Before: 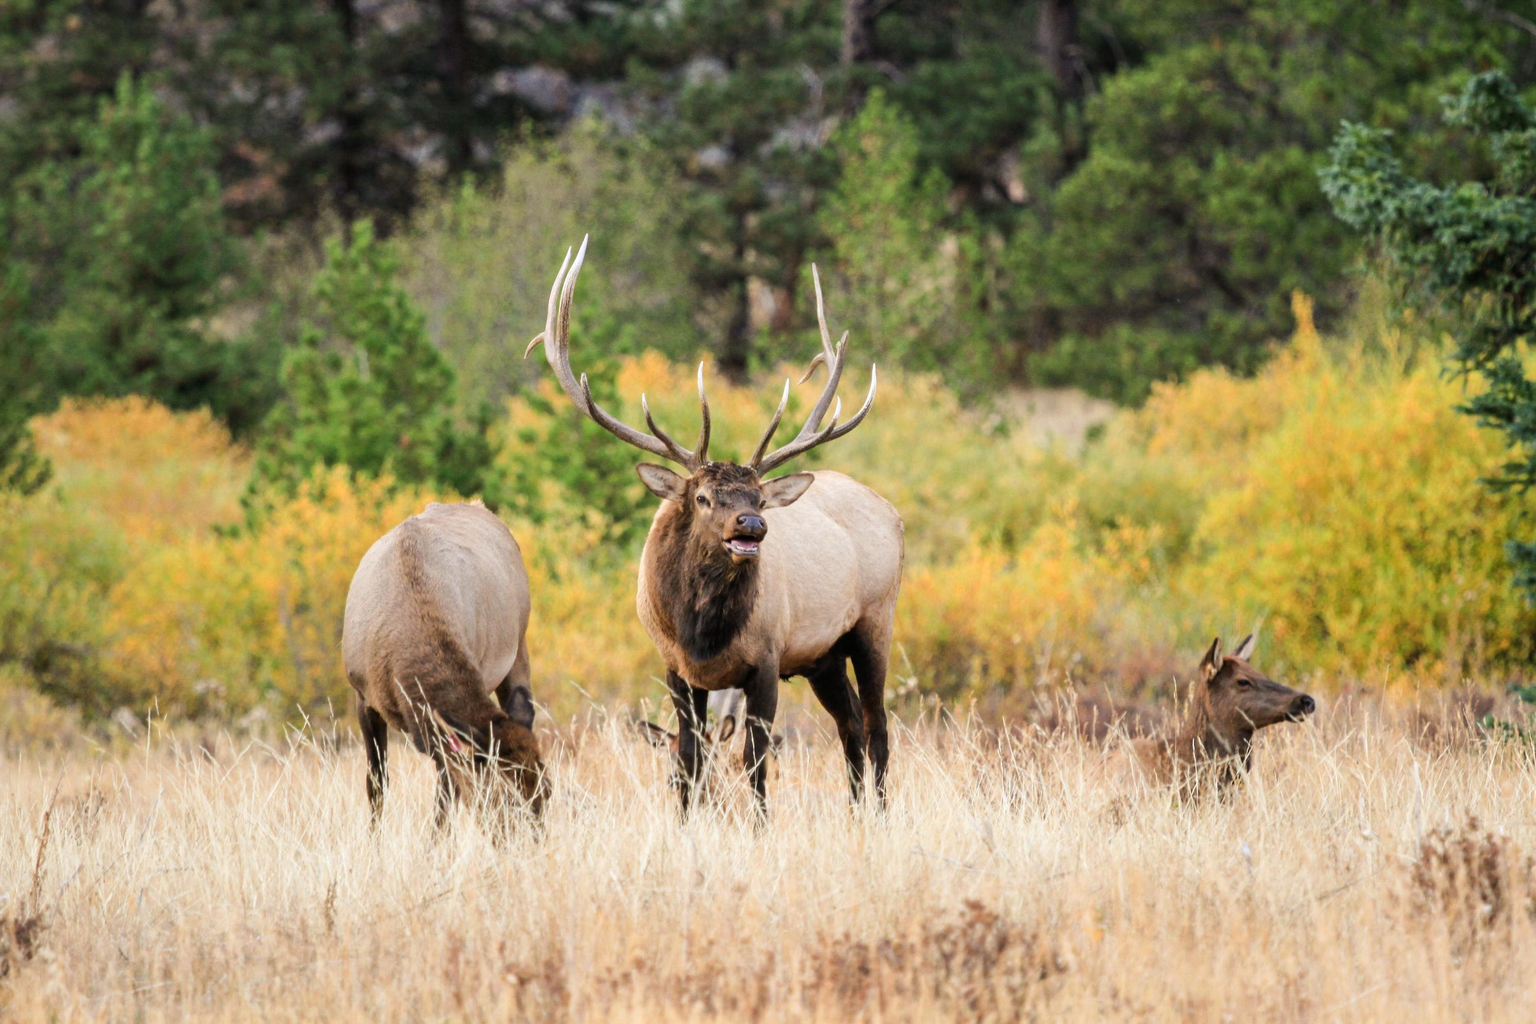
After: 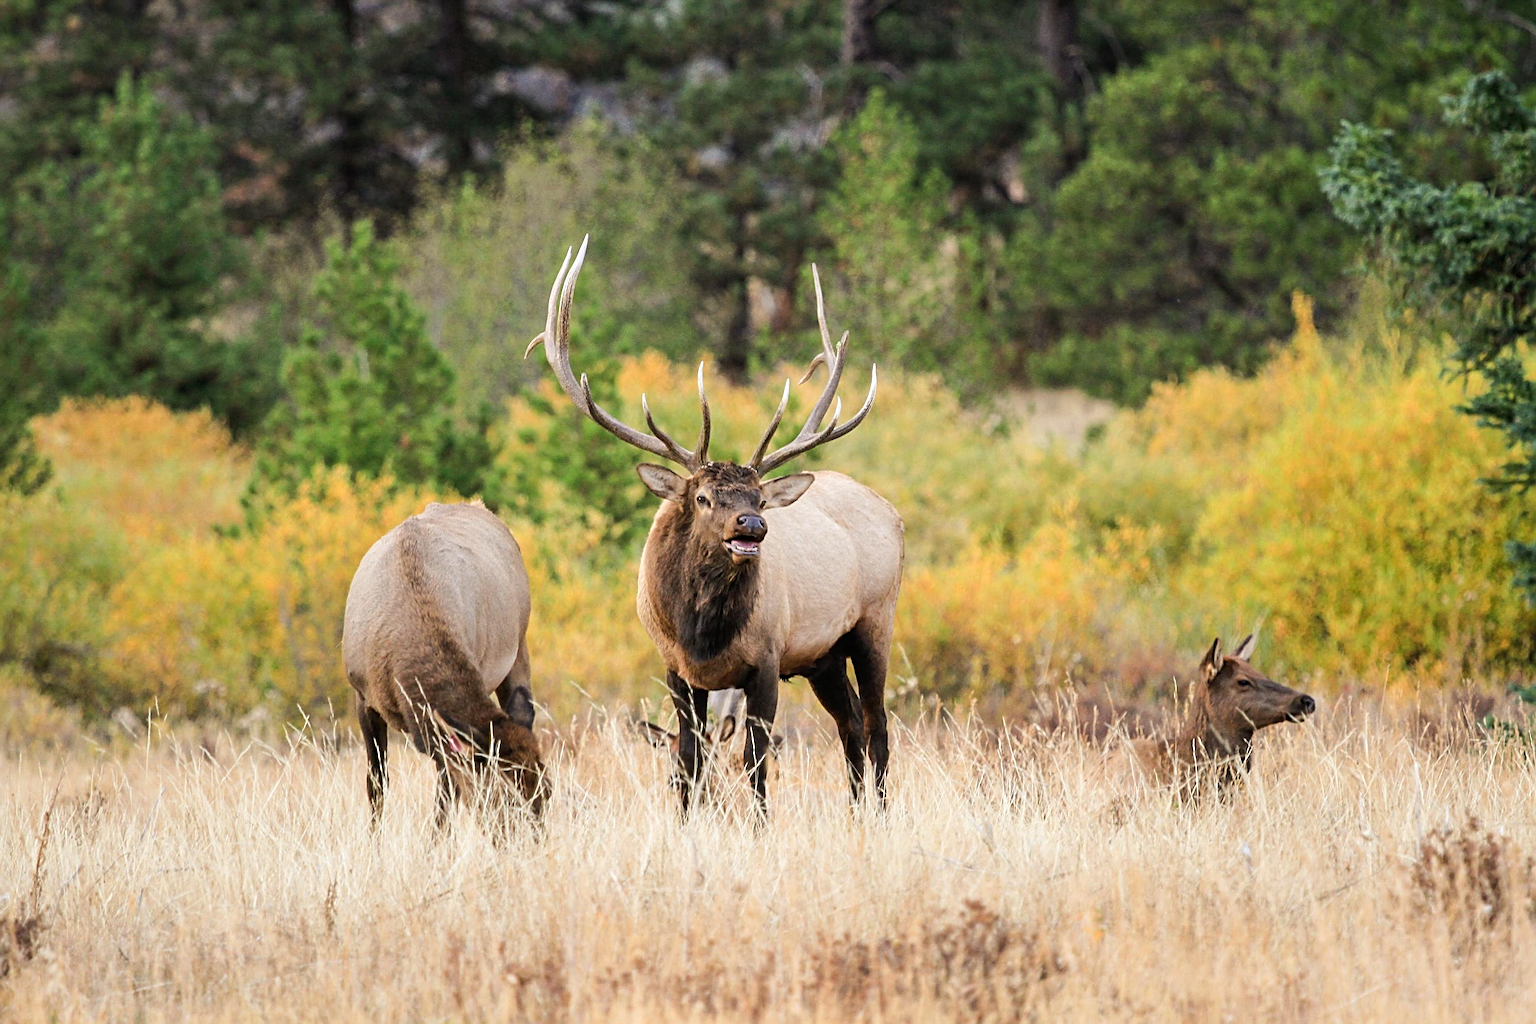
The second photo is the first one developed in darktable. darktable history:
white balance: emerald 1
sharpen: radius 2.531, amount 0.628
